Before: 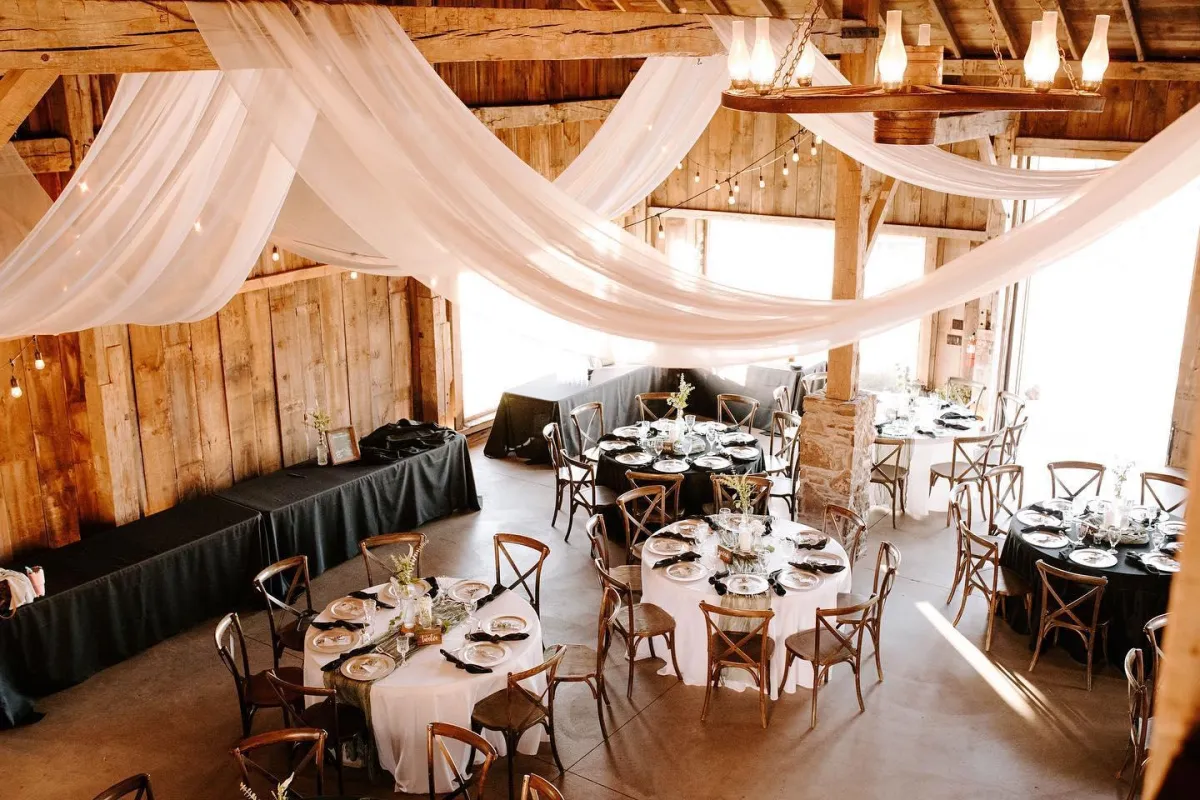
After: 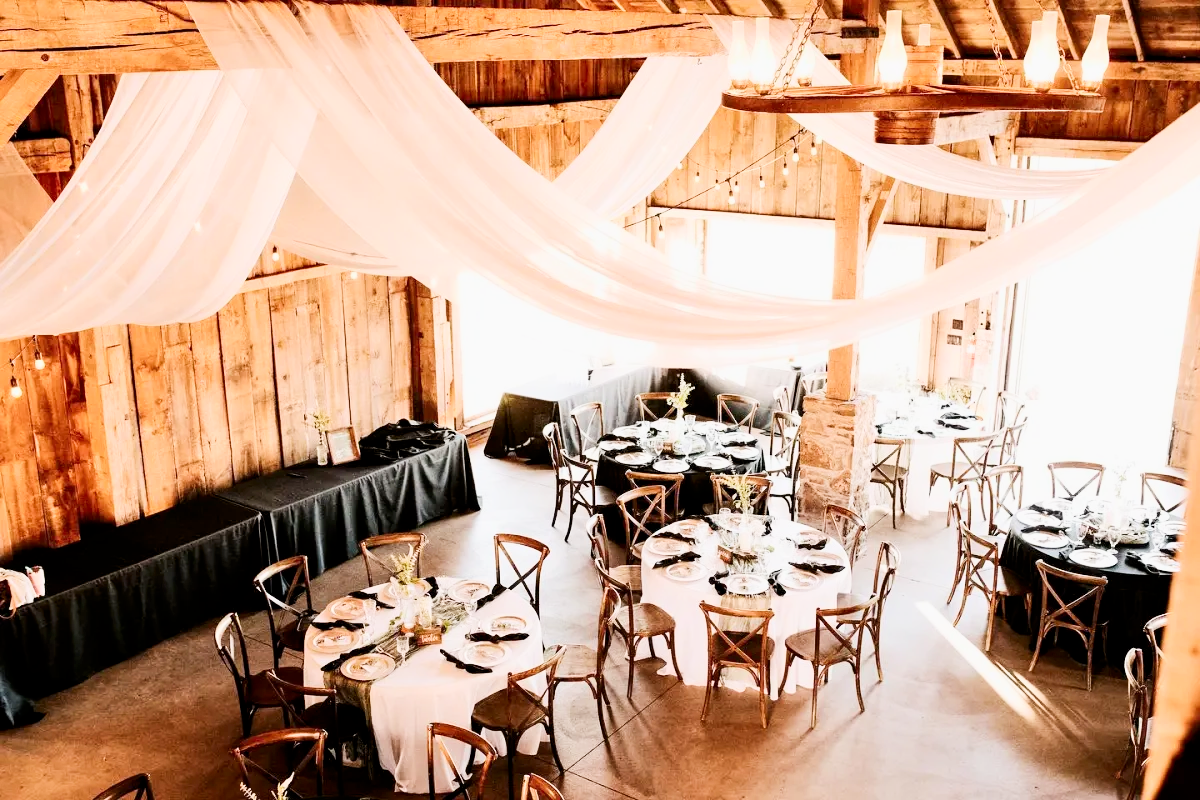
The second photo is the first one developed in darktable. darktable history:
tone equalizer: -8 EV 1 EV, -7 EV 1 EV, -6 EV 1 EV, -5 EV 1 EV, -4 EV 1 EV, -3 EV 0.75 EV, -2 EV 0.5 EV, -1 EV 0.25 EV
contrast brightness saturation: contrast 0.28
exposure: black level correction 0, exposure 0.7 EV, compensate exposure bias true, compensate highlight preservation false
filmic rgb: black relative exposure -5 EV, hardness 2.88, contrast 1.1, highlights saturation mix -20%
